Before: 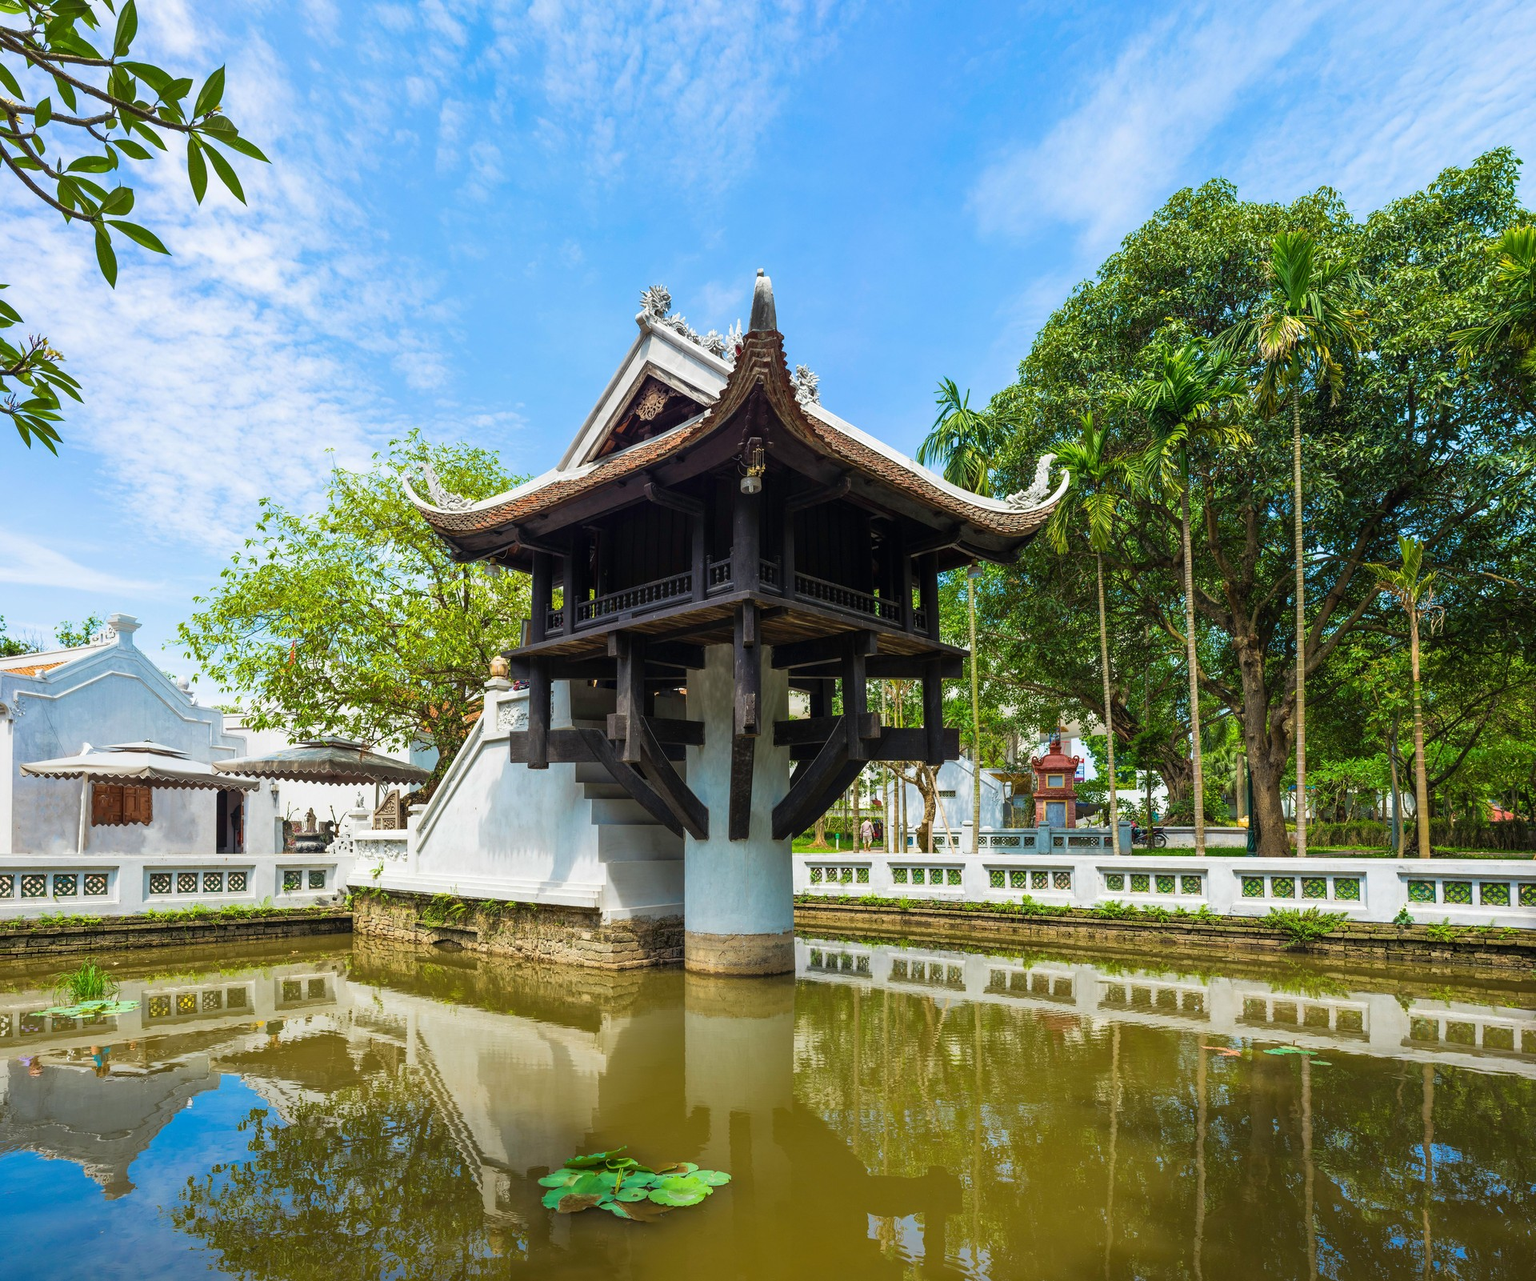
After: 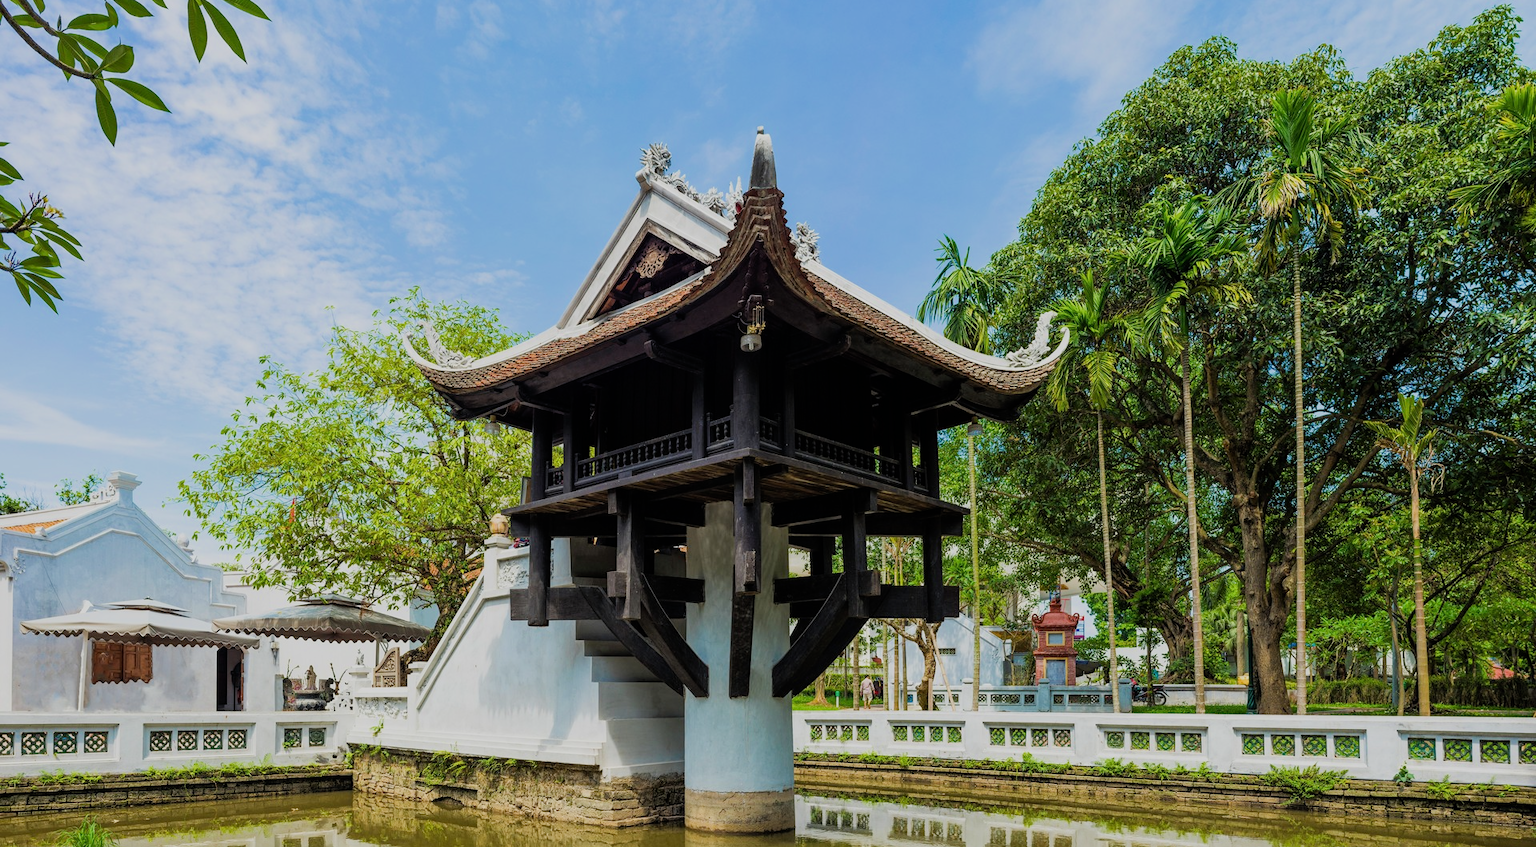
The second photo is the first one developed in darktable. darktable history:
filmic rgb: black relative exposure -7.65 EV, white relative exposure 4.56 EV, hardness 3.61
crop: top 11.166%, bottom 22.671%
